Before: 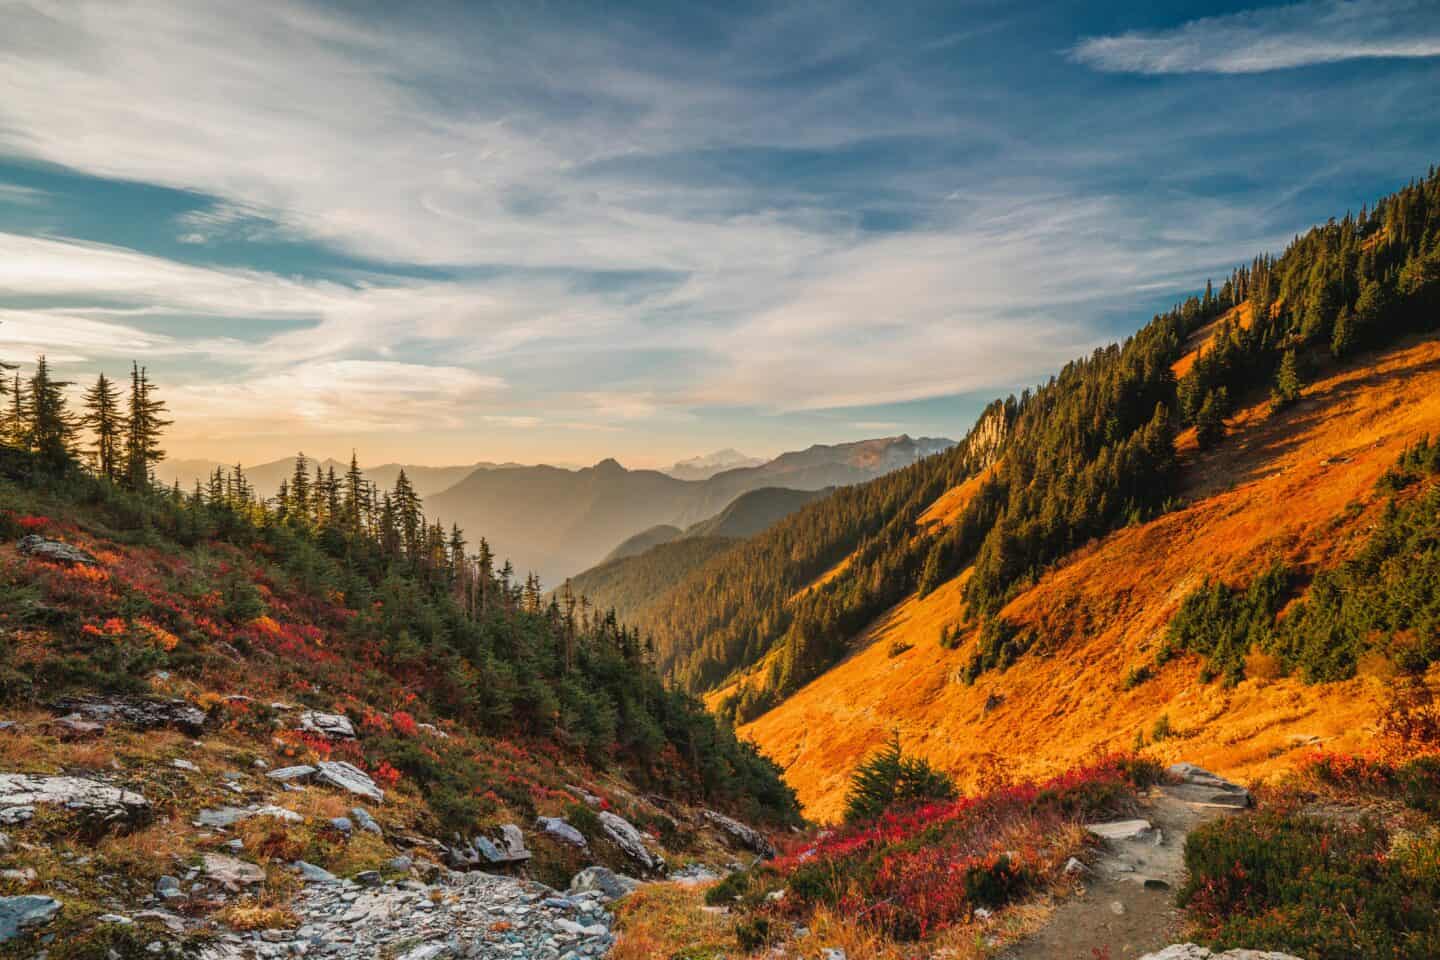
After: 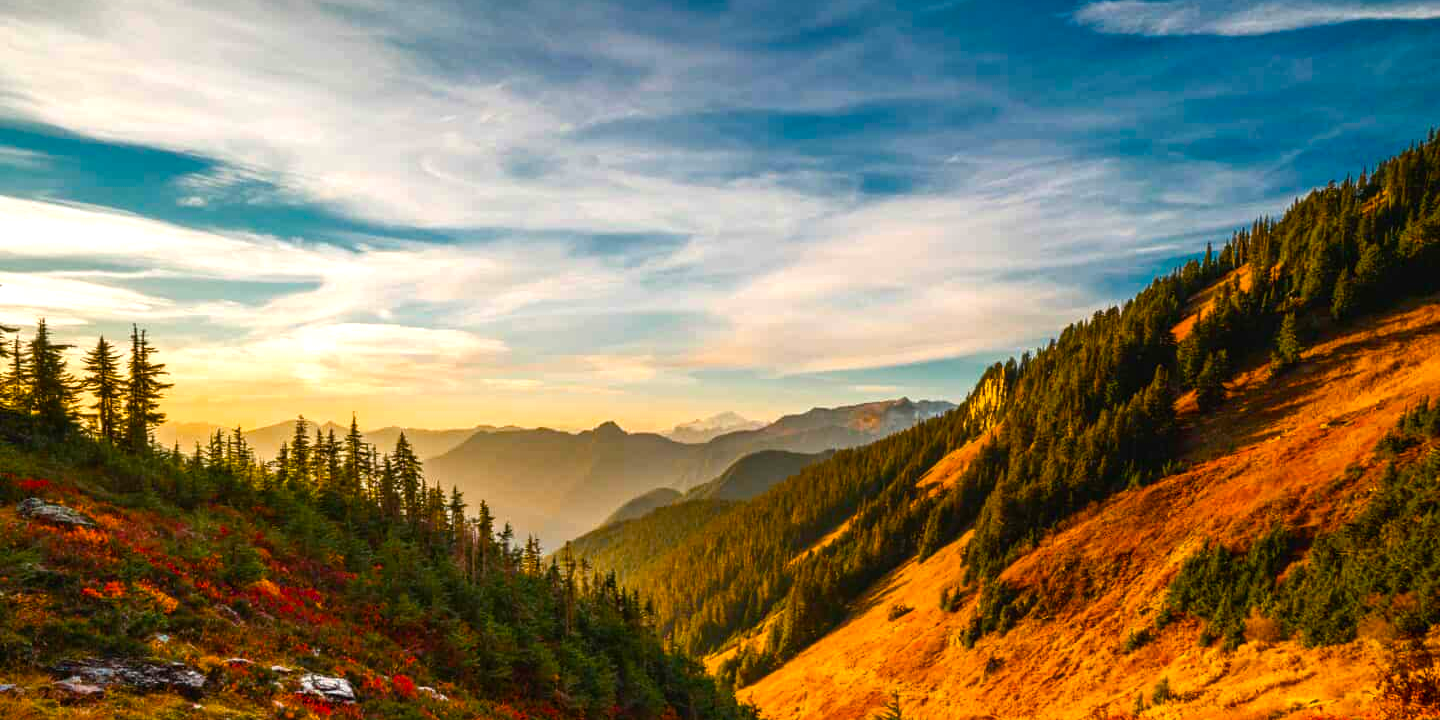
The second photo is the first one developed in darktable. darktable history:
color balance rgb: linear chroma grading › global chroma 9%, perceptual saturation grading › global saturation 36%, perceptual saturation grading › shadows 35%, perceptual brilliance grading › global brilliance 15%, perceptual brilliance grading › shadows -35%, global vibrance 15%
crop: top 3.857%, bottom 21.132%
